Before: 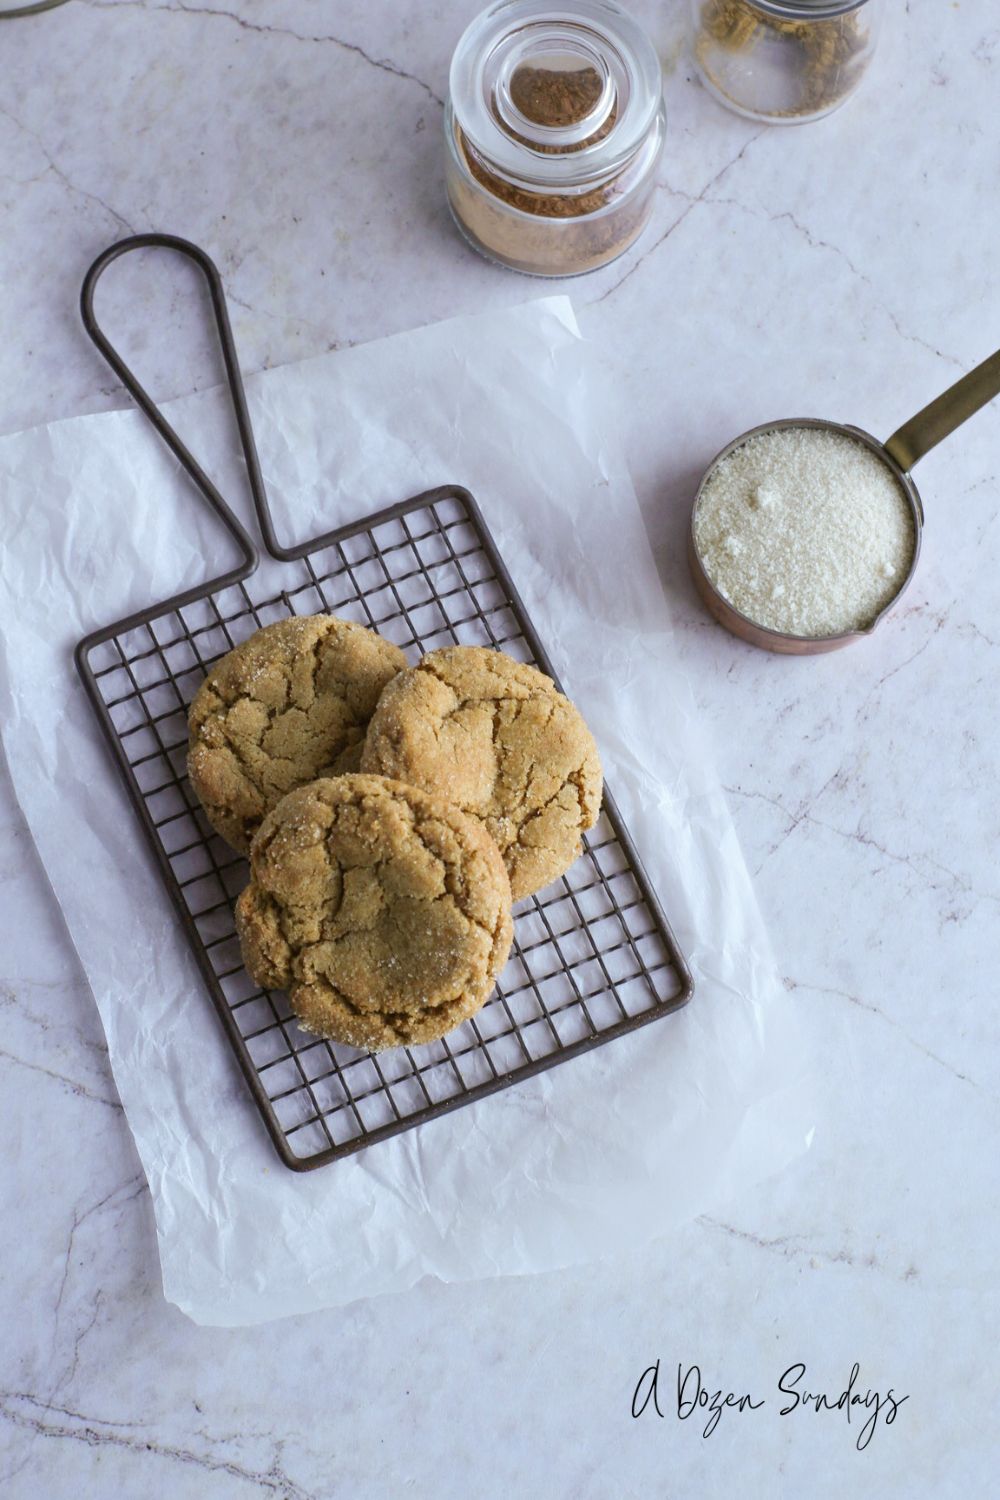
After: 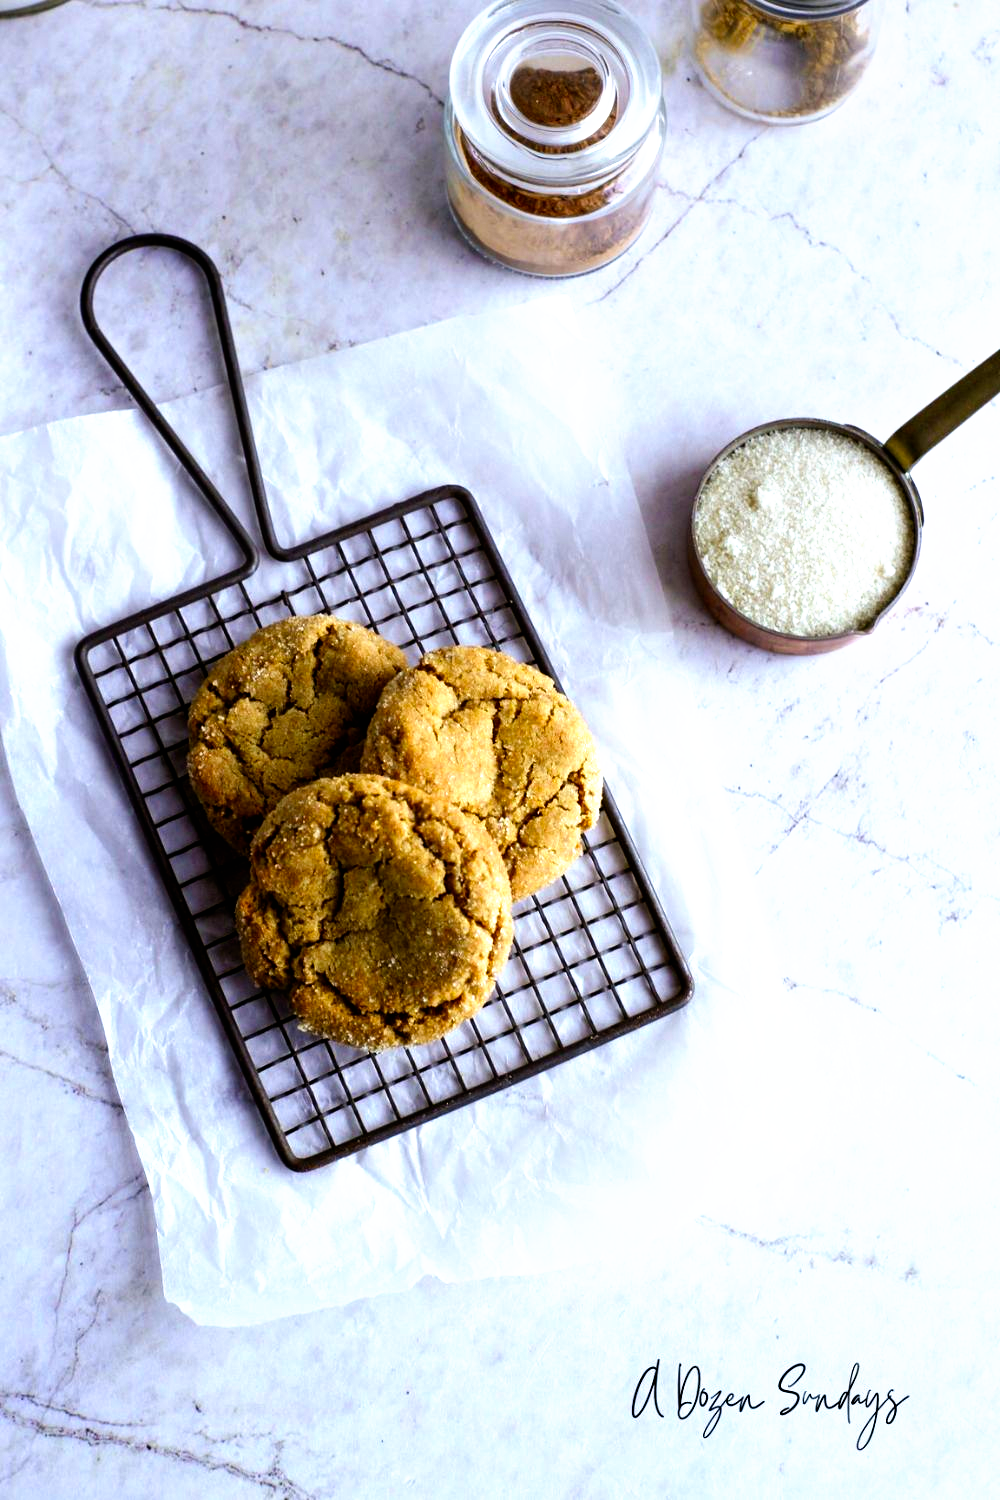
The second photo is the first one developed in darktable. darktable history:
filmic rgb: black relative exposure -8.2 EV, white relative exposure 2.2 EV, threshold 3 EV, hardness 7.11, latitude 85.74%, contrast 1.696, highlights saturation mix -4%, shadows ↔ highlights balance -2.69%, preserve chrominance no, color science v5 (2021), contrast in shadows safe, contrast in highlights safe, enable highlight reconstruction true
color balance rgb "[modern colors]": linear chroma grading › shadows -8%, linear chroma grading › global chroma 10%, perceptual saturation grading › global saturation 2%, perceptual saturation grading › highlights -2%, perceptual saturation grading › mid-tones 4%, perceptual saturation grading › shadows 8%, perceptual brilliance grading › global brilliance 2%, perceptual brilliance grading › highlights -4%, global vibrance 16%, saturation formula JzAzBz (2021)
